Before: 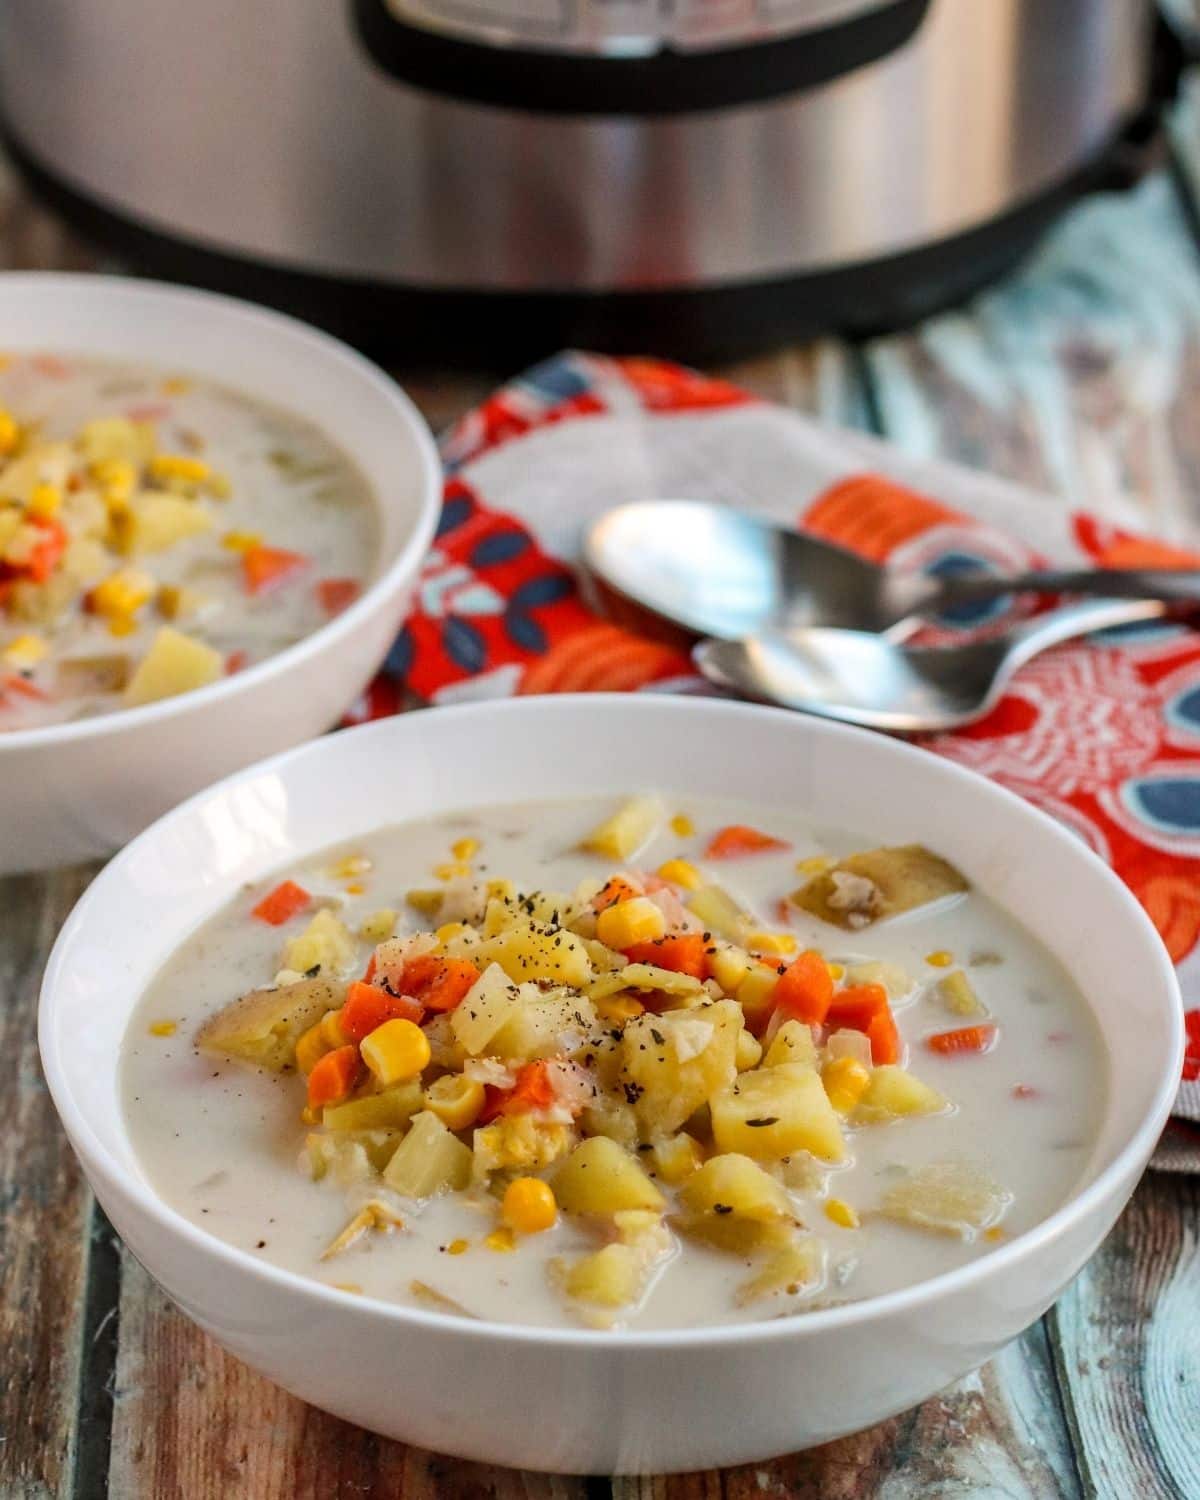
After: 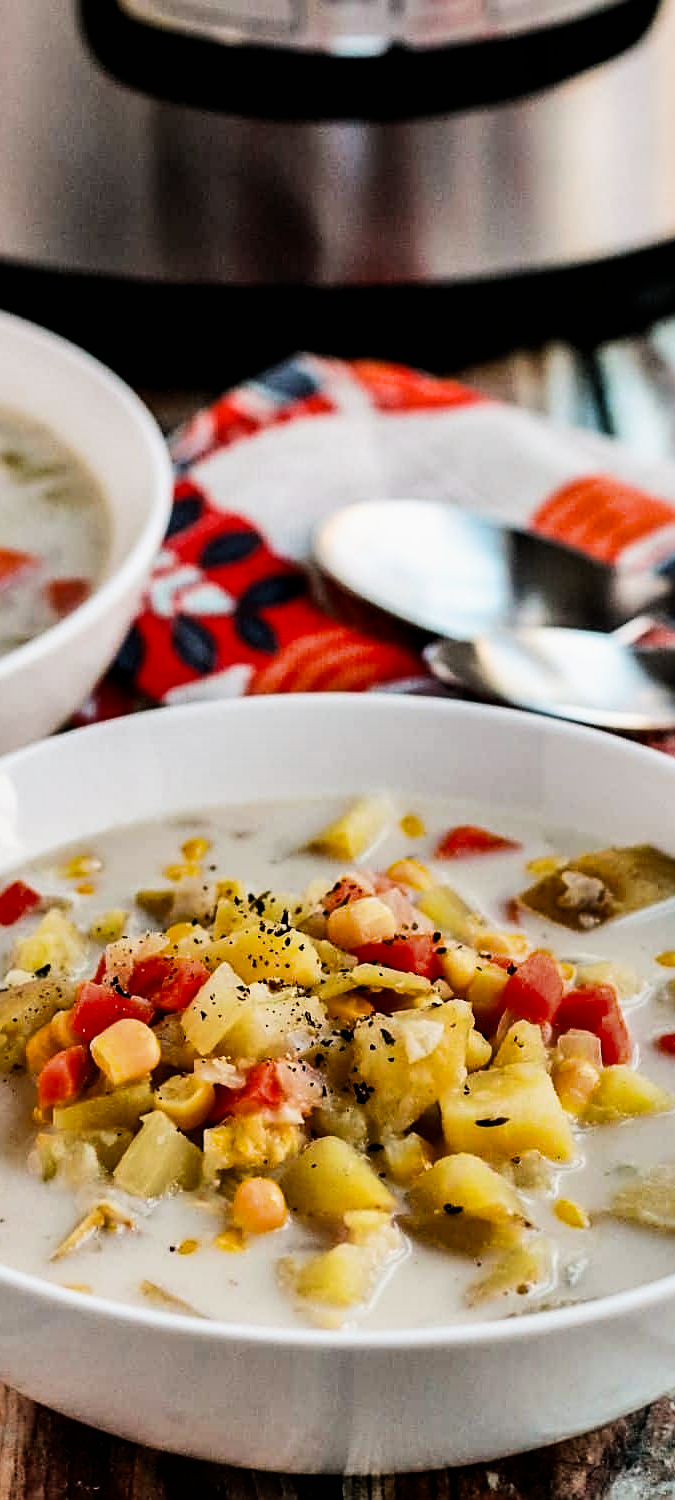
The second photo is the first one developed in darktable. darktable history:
crop and rotate: left 22.516%, right 21.234%
exposure: black level correction 0.002, exposure 0.15 EV, compensate highlight preservation false
sharpen: on, module defaults
tone equalizer: -8 EV -0.417 EV, -7 EV -0.389 EV, -6 EV -0.333 EV, -5 EV -0.222 EV, -3 EV 0.222 EV, -2 EV 0.333 EV, -1 EV 0.389 EV, +0 EV 0.417 EV, edges refinement/feathering 500, mask exposure compensation -1.57 EV, preserve details no
shadows and highlights: radius 108.52, shadows 40.68, highlights -72.88, low approximation 0.01, soften with gaussian
filmic rgb: black relative exposure -5 EV, white relative exposure 3.5 EV, hardness 3.19, contrast 1.4, highlights saturation mix -50%
